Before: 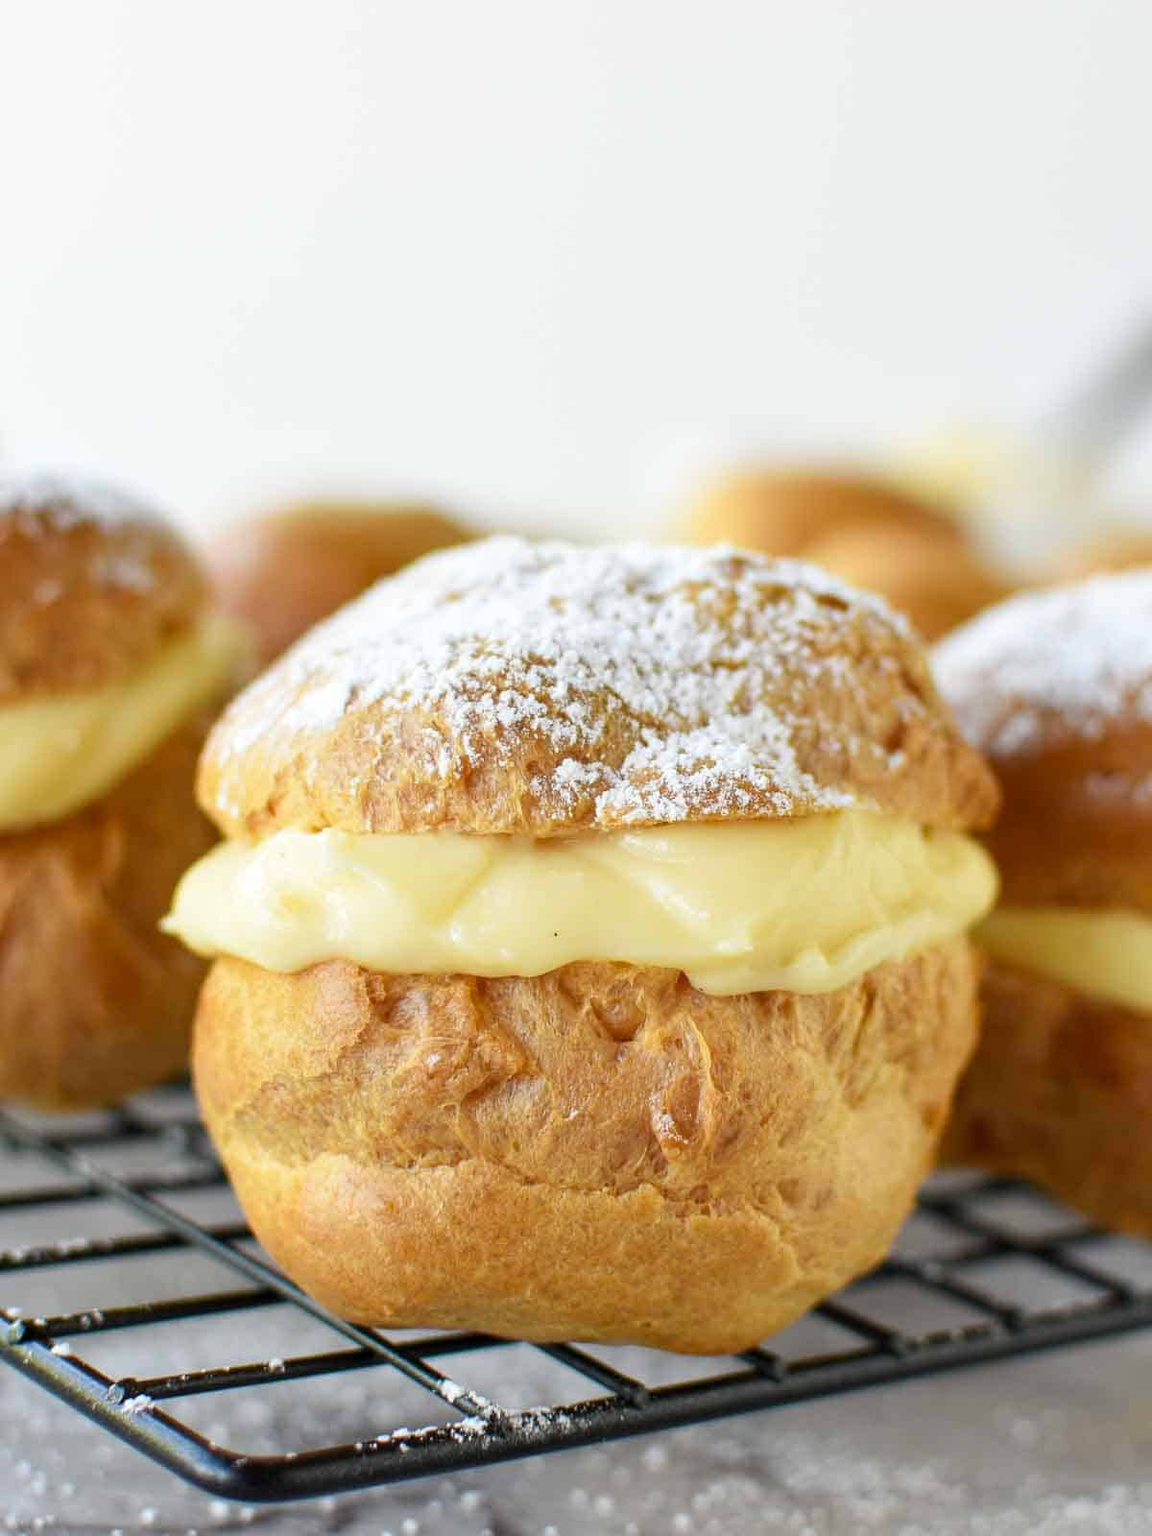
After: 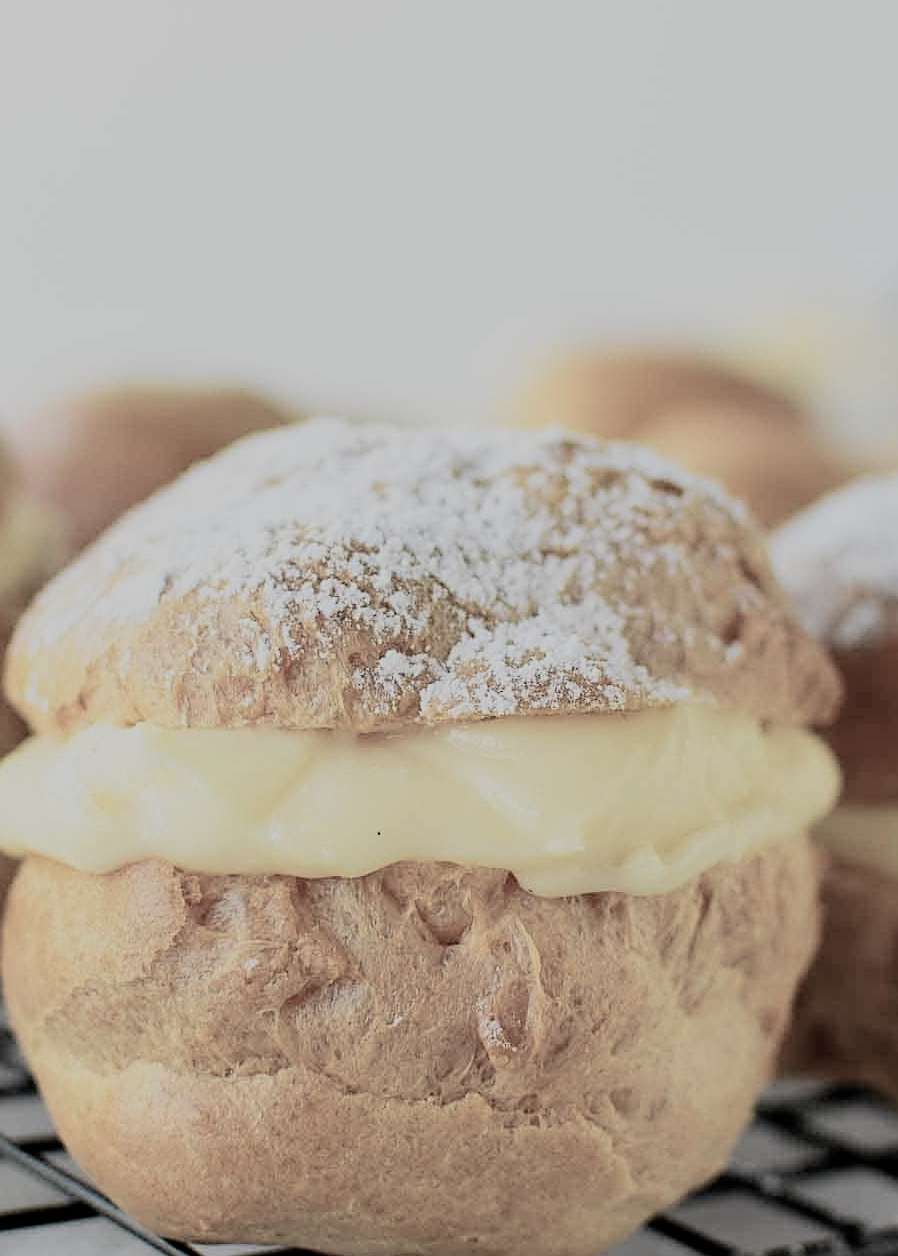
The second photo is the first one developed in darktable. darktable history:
filmic rgb: black relative exposure -6.08 EV, white relative exposure 6.95 EV, hardness 2.26, color science v6 (2022)
crop: left 16.678%, top 8.807%, right 8.458%, bottom 12.686%
color balance rgb: perceptual saturation grading › global saturation -28.901%, perceptual saturation grading › highlights -20.606%, perceptual saturation grading › mid-tones -23.53%, perceptual saturation grading › shadows -23.672%
sharpen: on, module defaults
